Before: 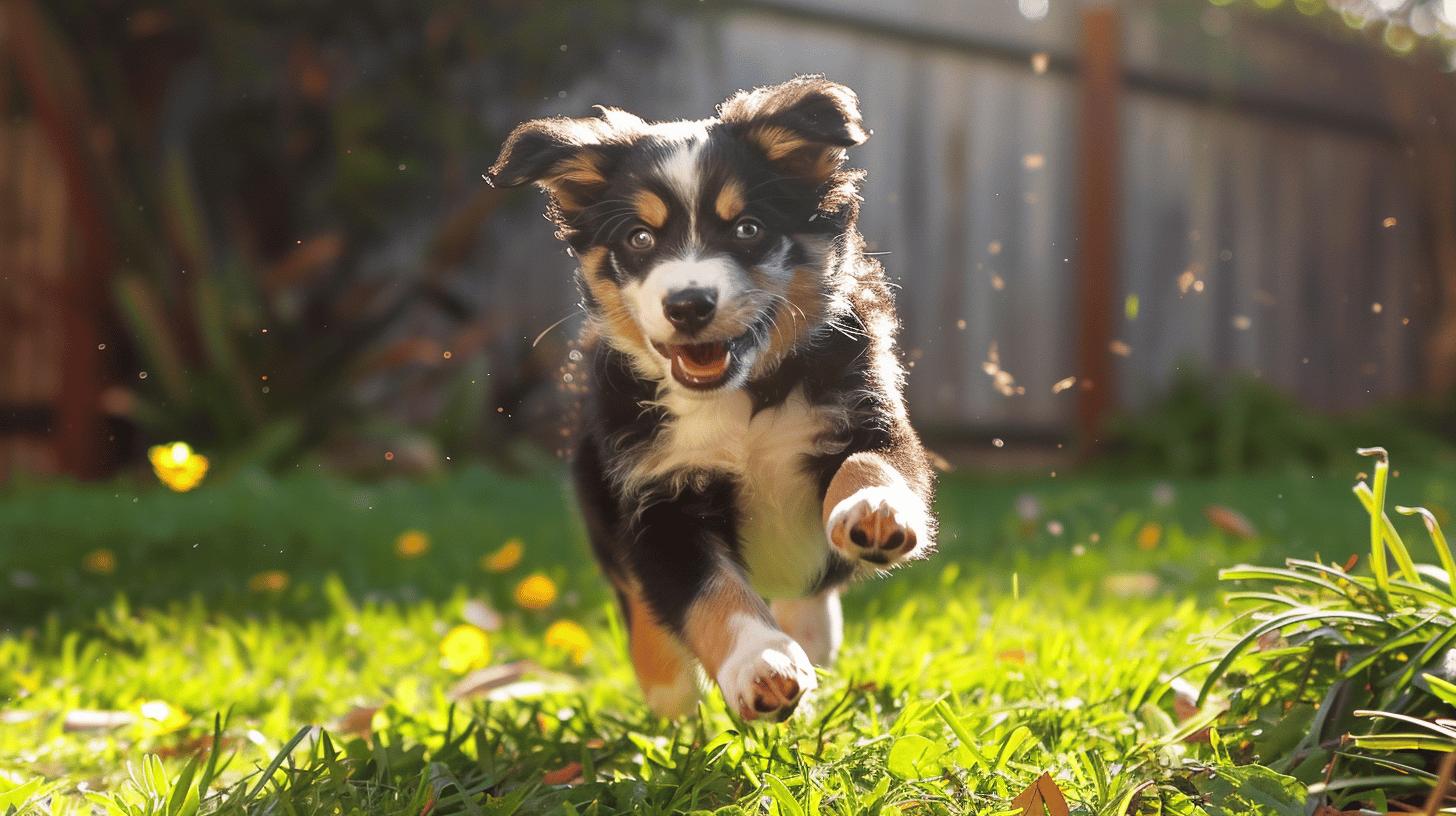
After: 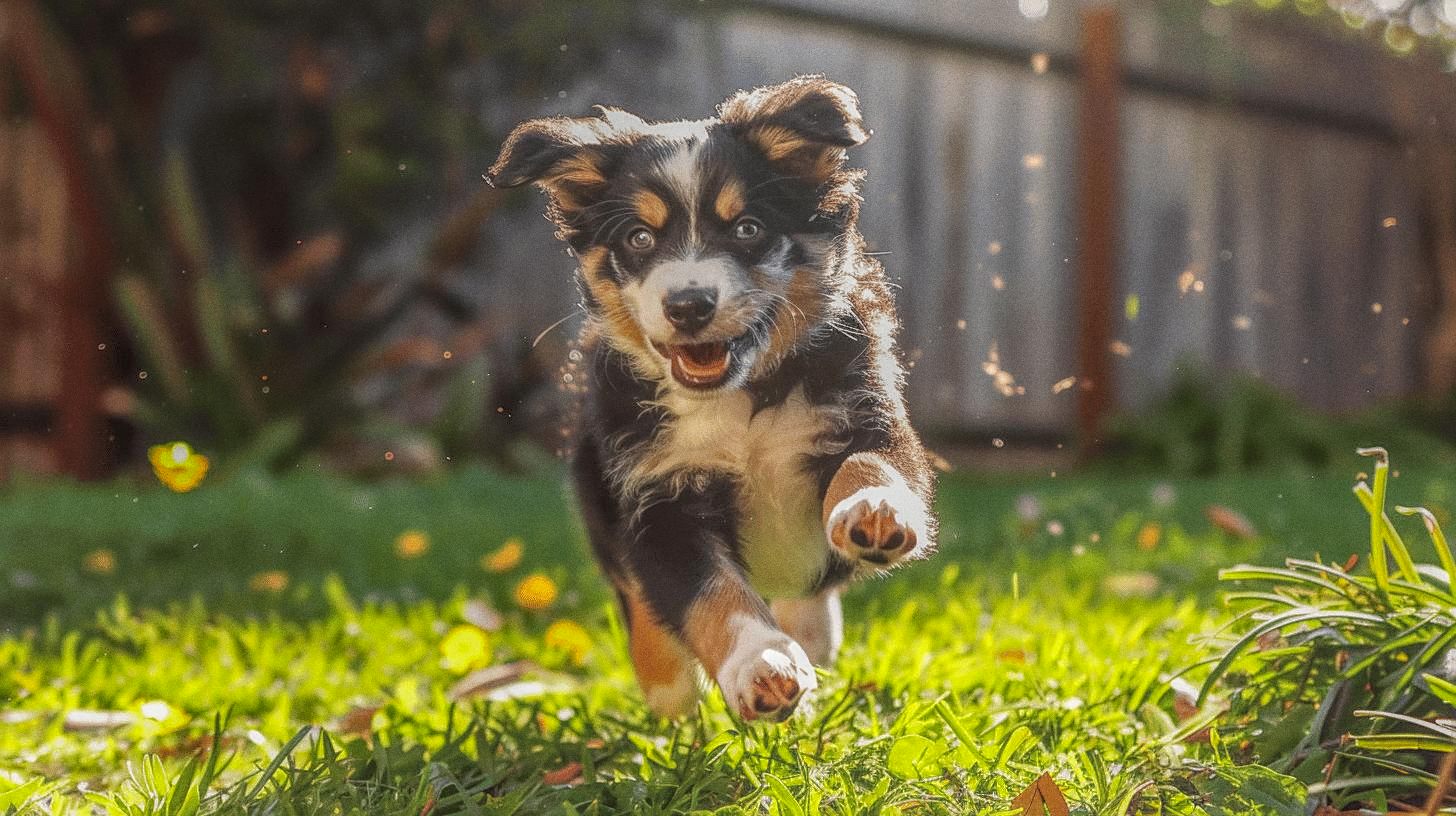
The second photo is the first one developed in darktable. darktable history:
contrast equalizer: octaves 7, y [[0.502, 0.505, 0.512, 0.529, 0.564, 0.588], [0.5 ×6], [0.502, 0.505, 0.512, 0.529, 0.564, 0.588], [0, 0.001, 0.001, 0.004, 0.008, 0.011], [0, 0.001, 0.001, 0.004, 0.008, 0.011]], mix -1
grain: on, module defaults
base curve: exposure shift 0, preserve colors none
sharpen: on, module defaults
local contrast: highlights 20%, shadows 30%, detail 200%, midtone range 0.2
